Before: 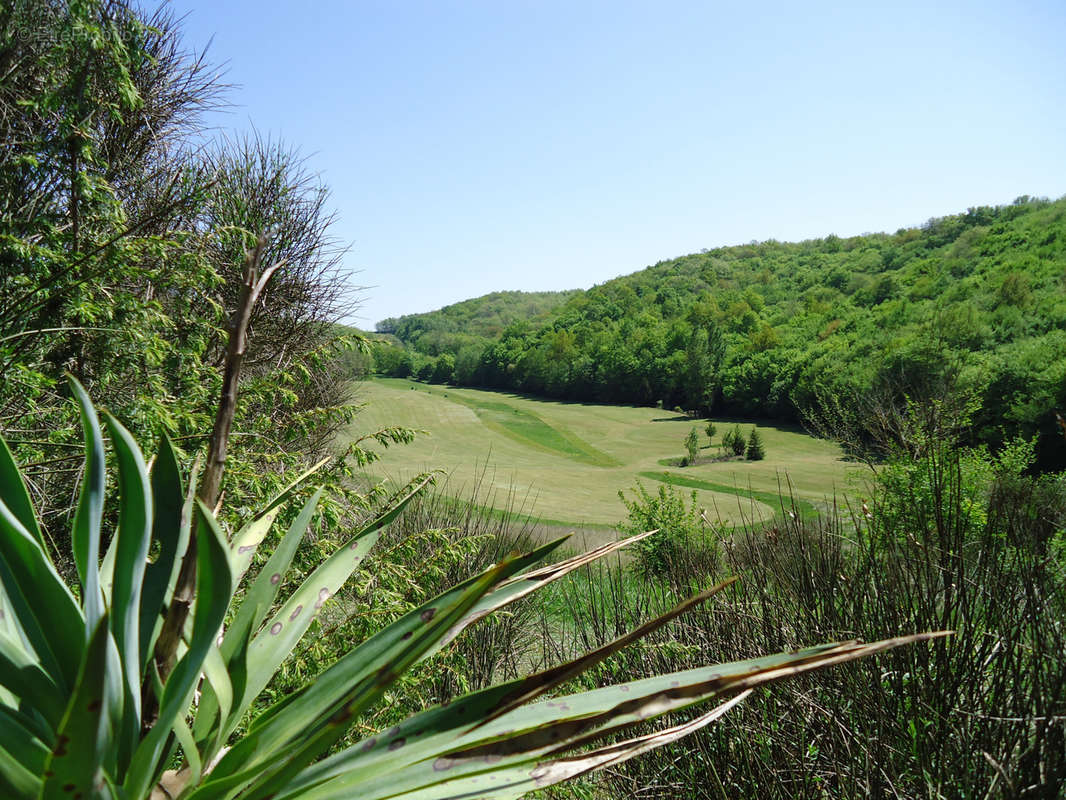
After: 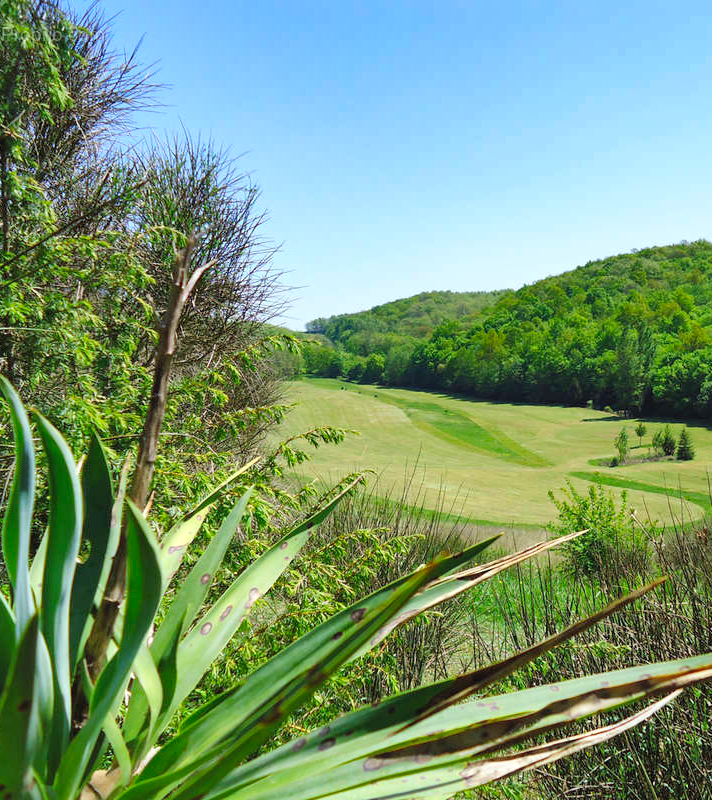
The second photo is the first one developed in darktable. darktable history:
contrast brightness saturation: contrast 0.07, brightness 0.175, saturation 0.408
local contrast: mode bilateral grid, contrast 21, coarseness 49, detail 119%, midtone range 0.2
crop and rotate: left 6.583%, right 26.573%
shadows and highlights: radius 118.41, shadows 42.21, highlights -61.9, shadows color adjustment 97.68%, soften with gaussian
